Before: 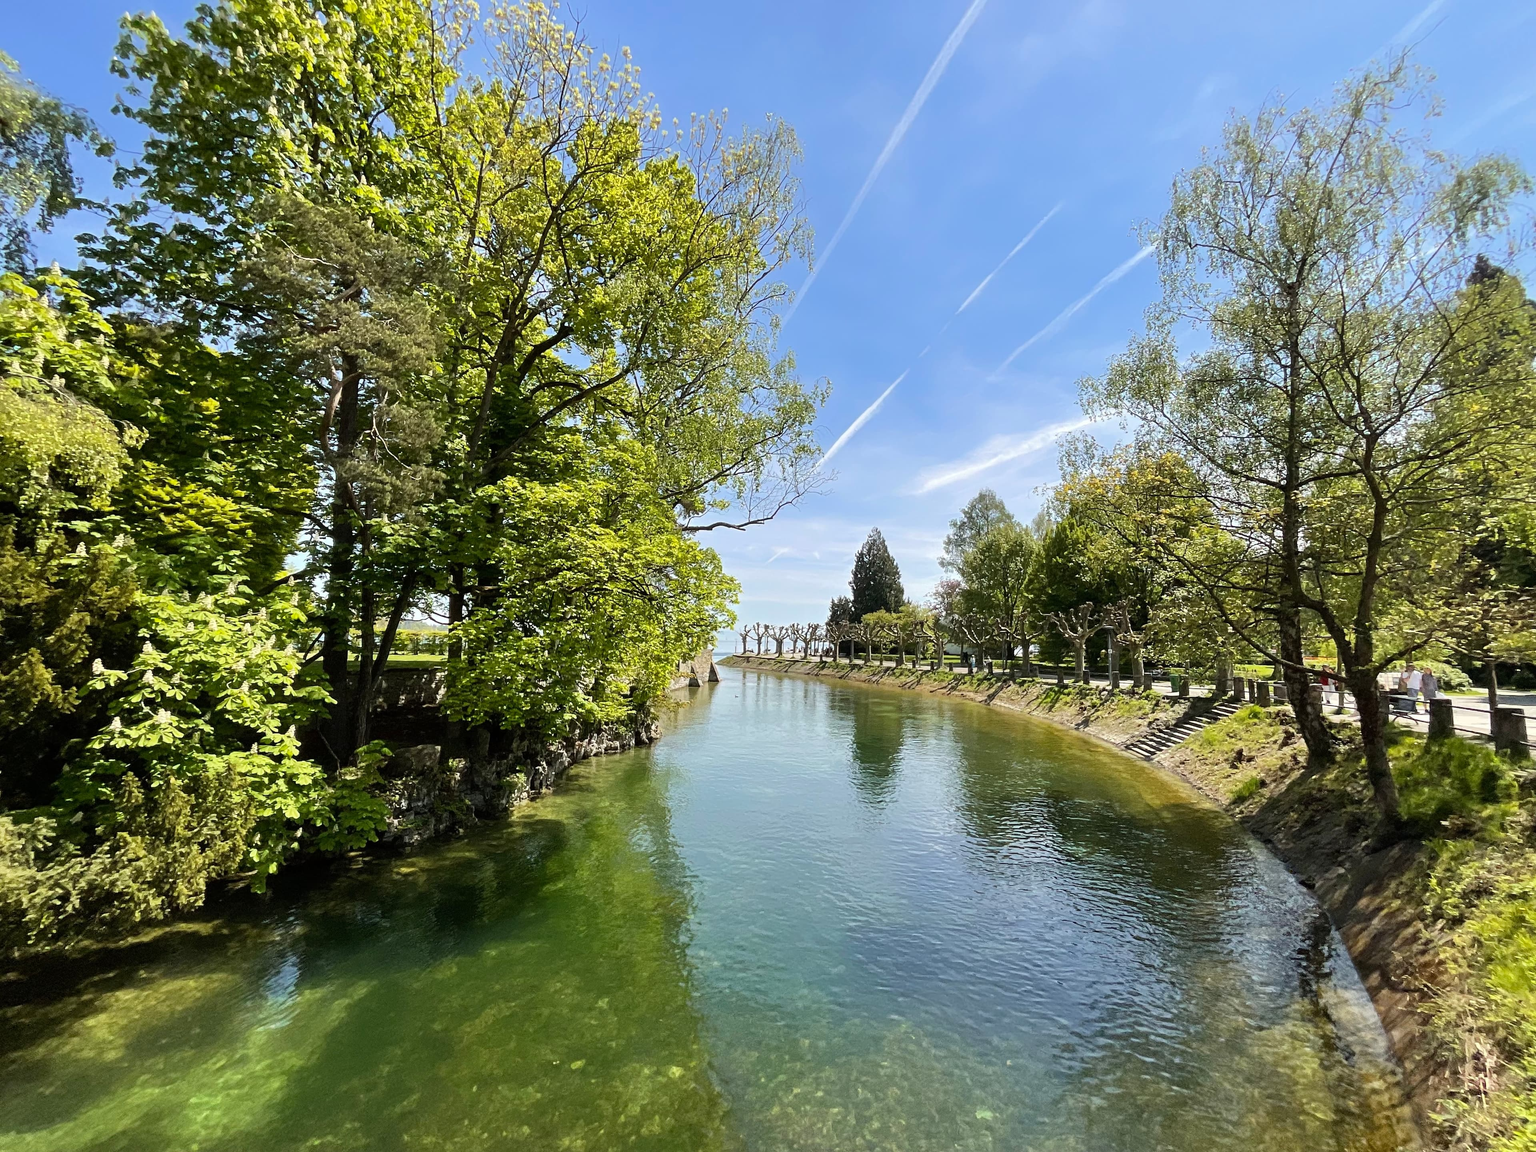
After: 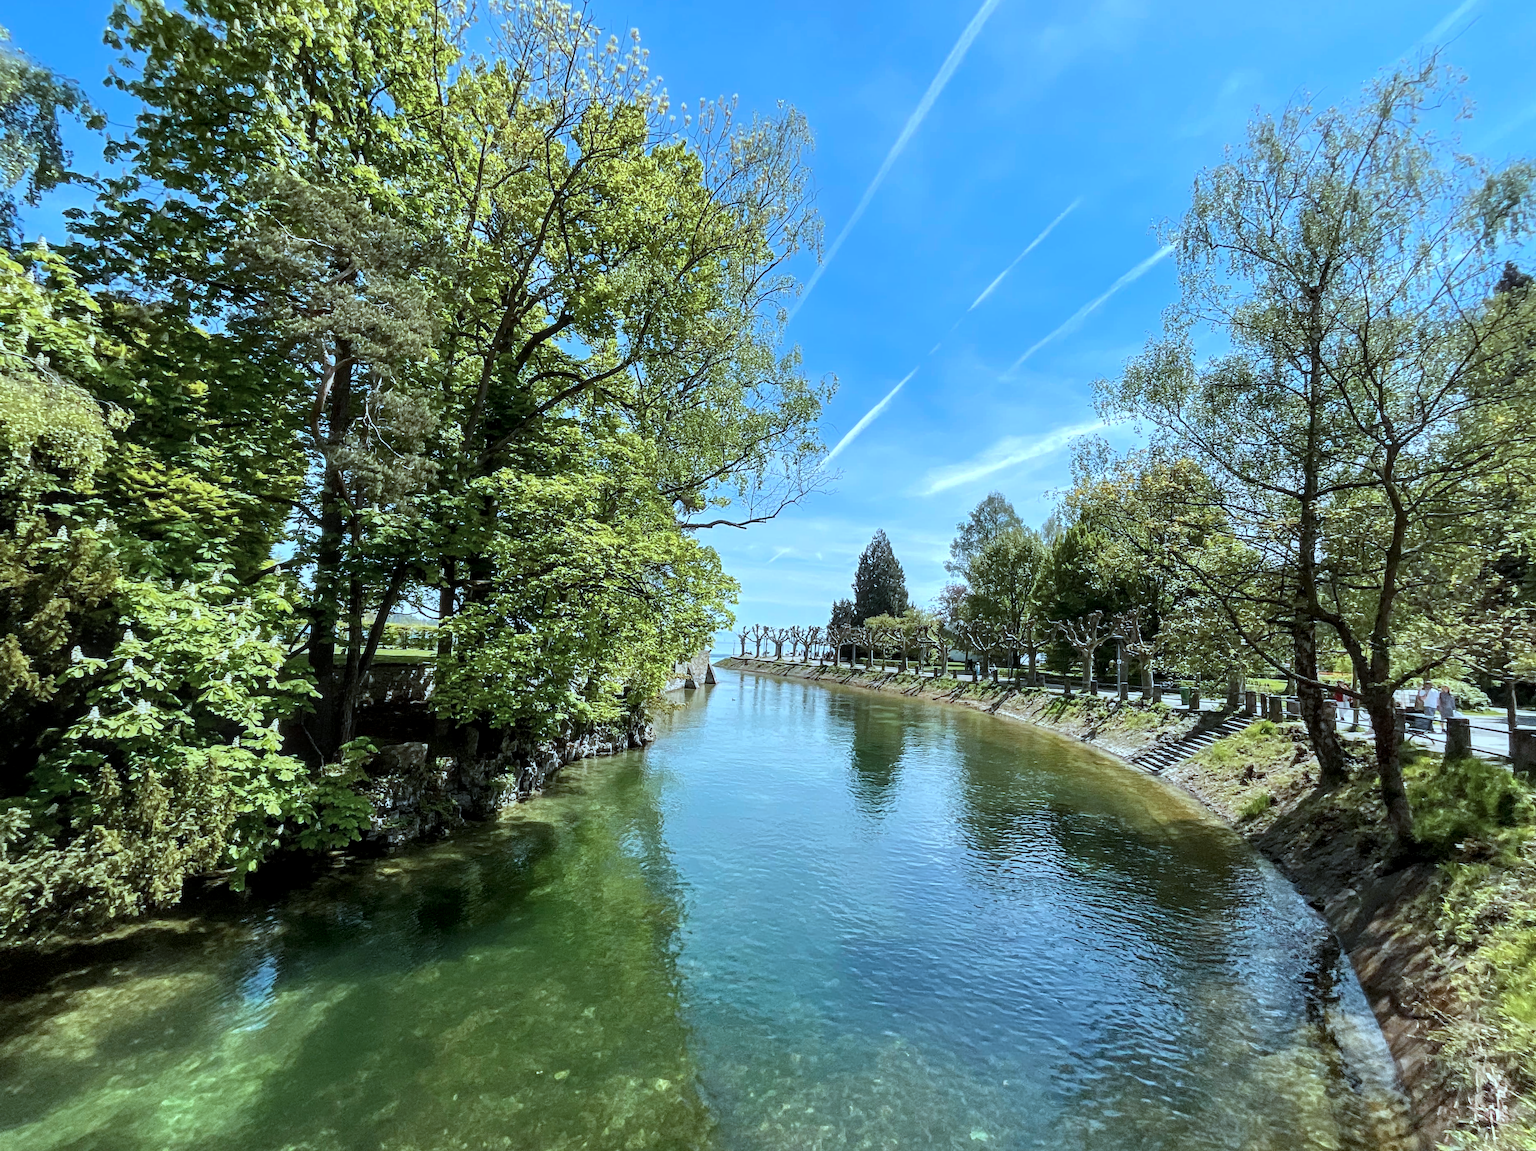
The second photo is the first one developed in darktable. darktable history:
exposure: compensate exposure bias true, compensate highlight preservation false
crop and rotate: angle -1.27°
local contrast: on, module defaults
contrast brightness saturation: saturation -0.051
color correction: highlights a* -9.32, highlights b* -23.12
